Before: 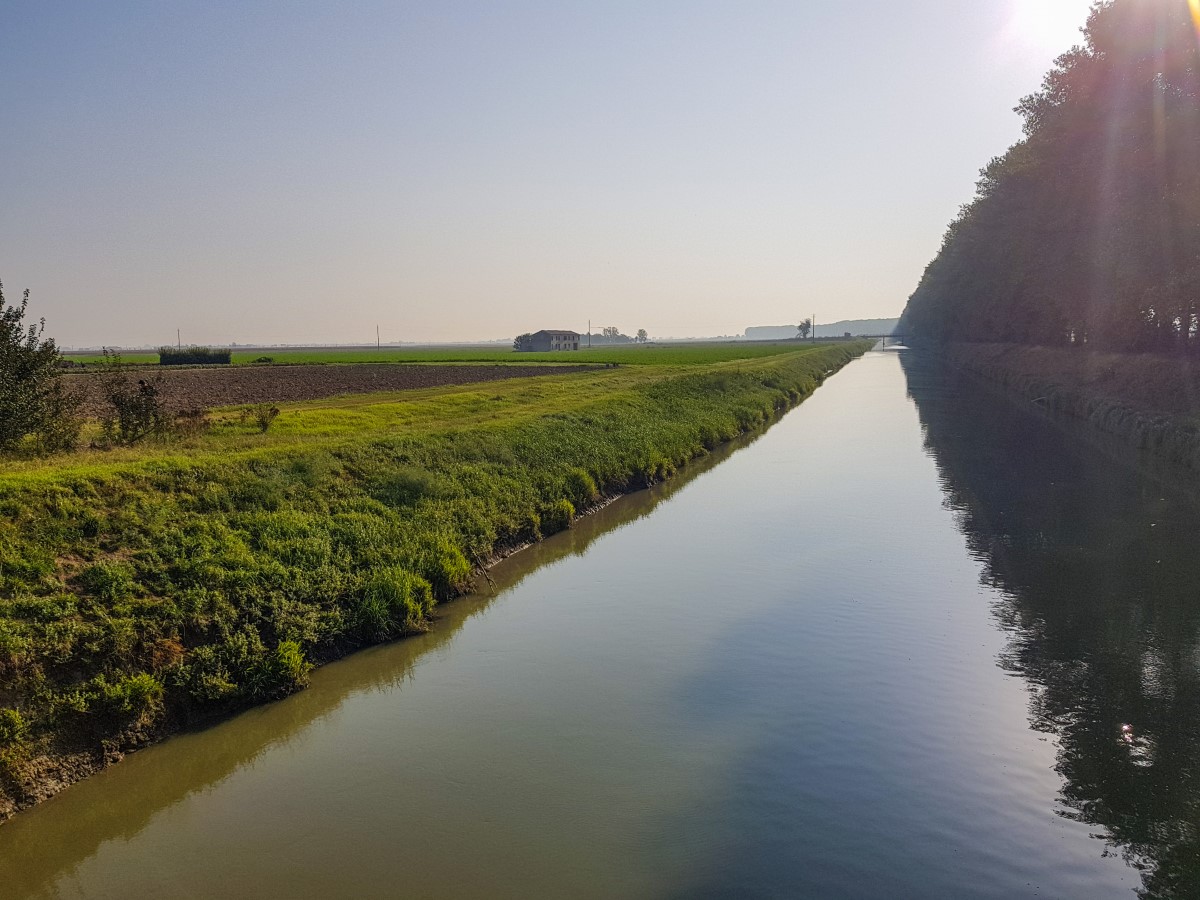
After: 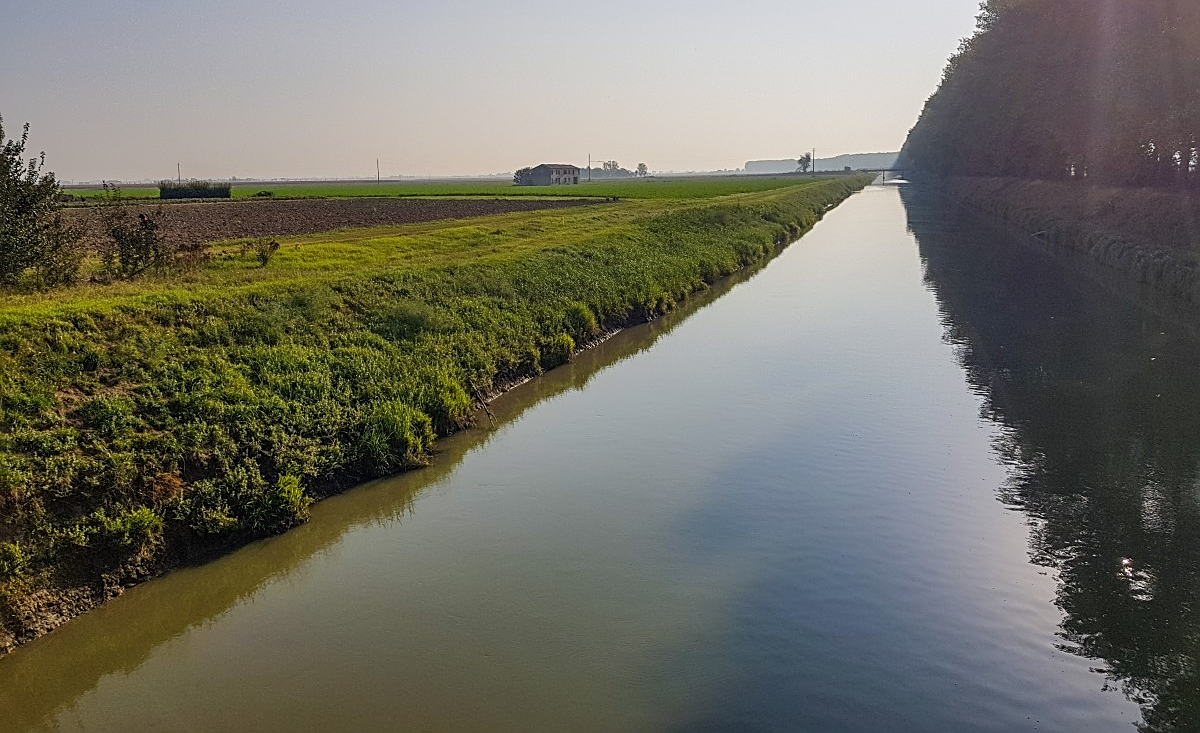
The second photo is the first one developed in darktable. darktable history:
sharpen: on, module defaults
crop and rotate: top 18.507%
